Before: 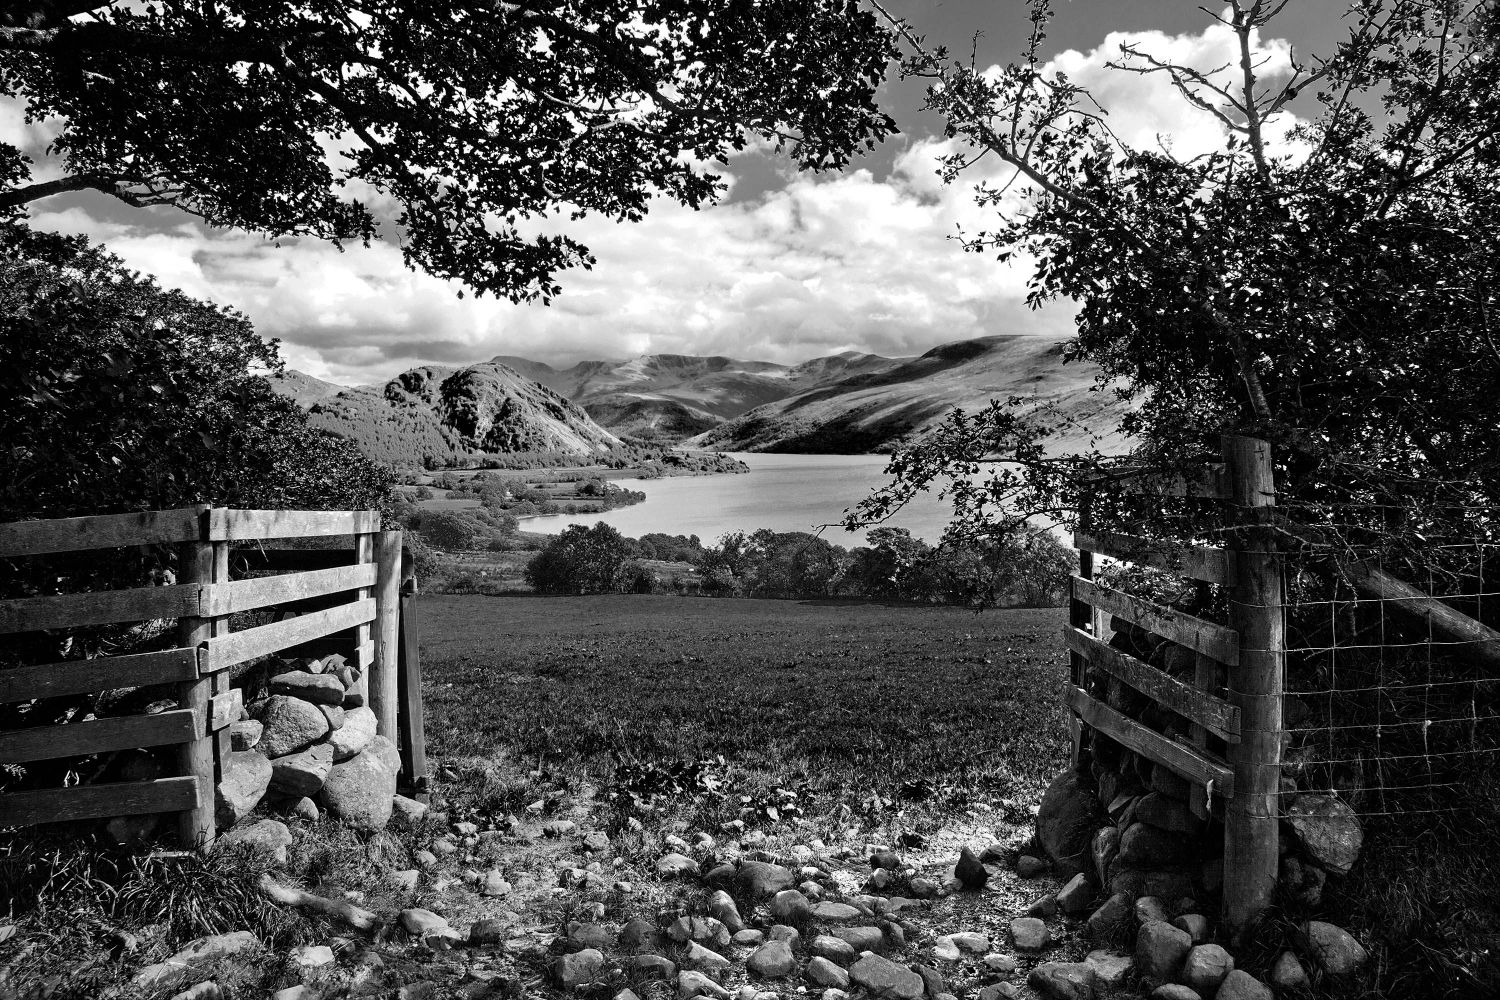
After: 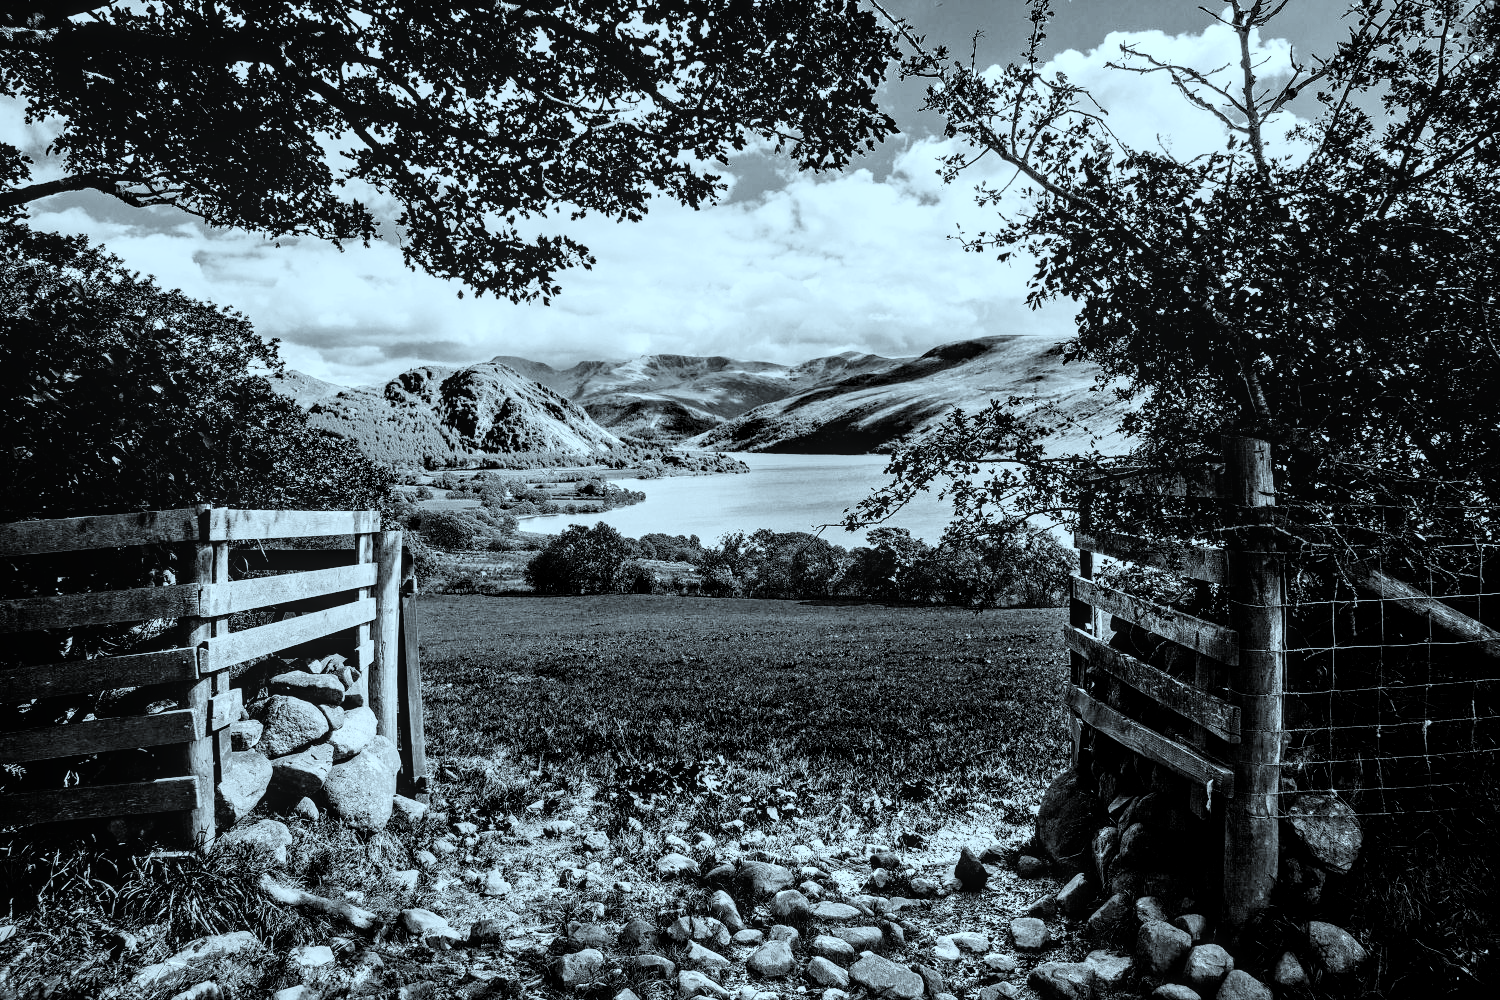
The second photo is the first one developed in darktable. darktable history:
filmic rgb: black relative exposure -8.02 EV, white relative exposure 3.79 EV, hardness 4.37
local contrast: on, module defaults
contrast brightness saturation: contrast 0.128, brightness -0.055, saturation 0.155
color balance rgb: perceptual saturation grading › global saturation 7.14%, perceptual saturation grading › shadows 4.065%
tone equalizer: -8 EV -0.741 EV, -7 EV -0.708 EV, -6 EV -0.62 EV, -5 EV -0.403 EV, -3 EV 0.388 EV, -2 EV 0.6 EV, -1 EV 0.701 EV, +0 EV 0.726 EV
color correction: highlights a* -12.85, highlights b* -17.82, saturation 0.714
exposure: exposure 0.21 EV, compensate exposure bias true, compensate highlight preservation false
